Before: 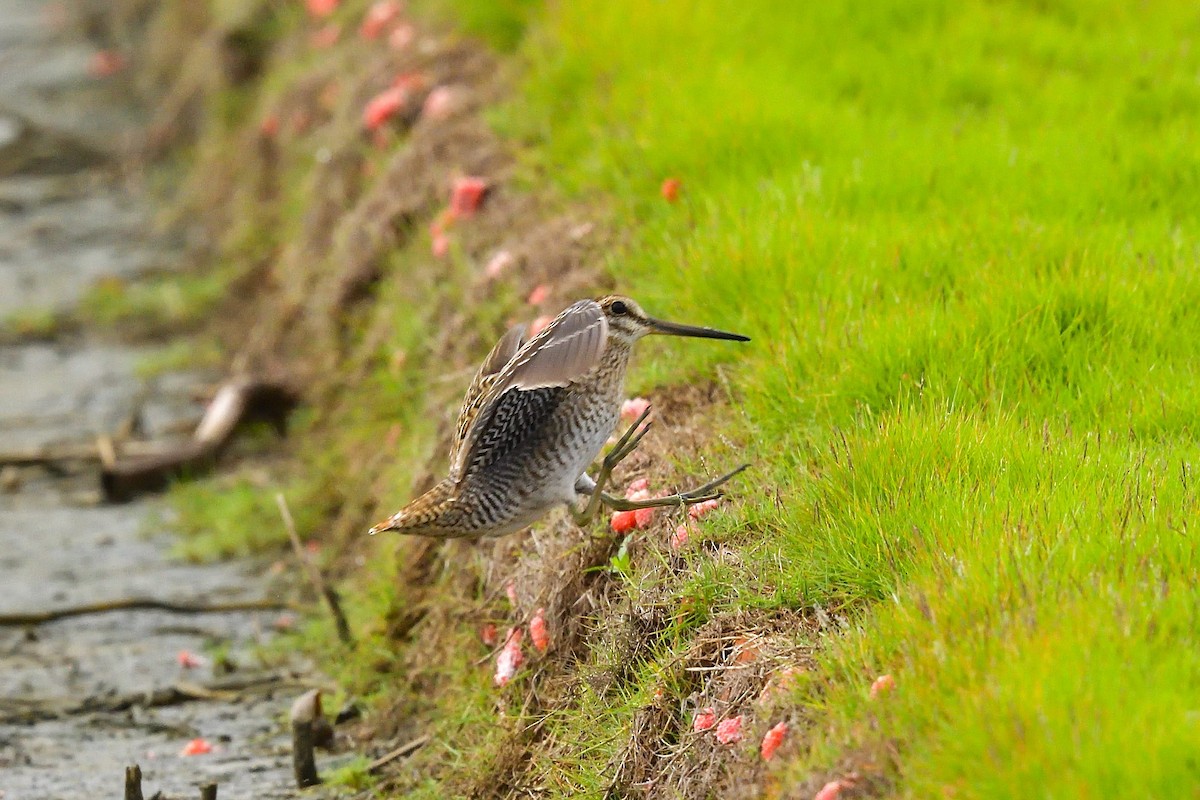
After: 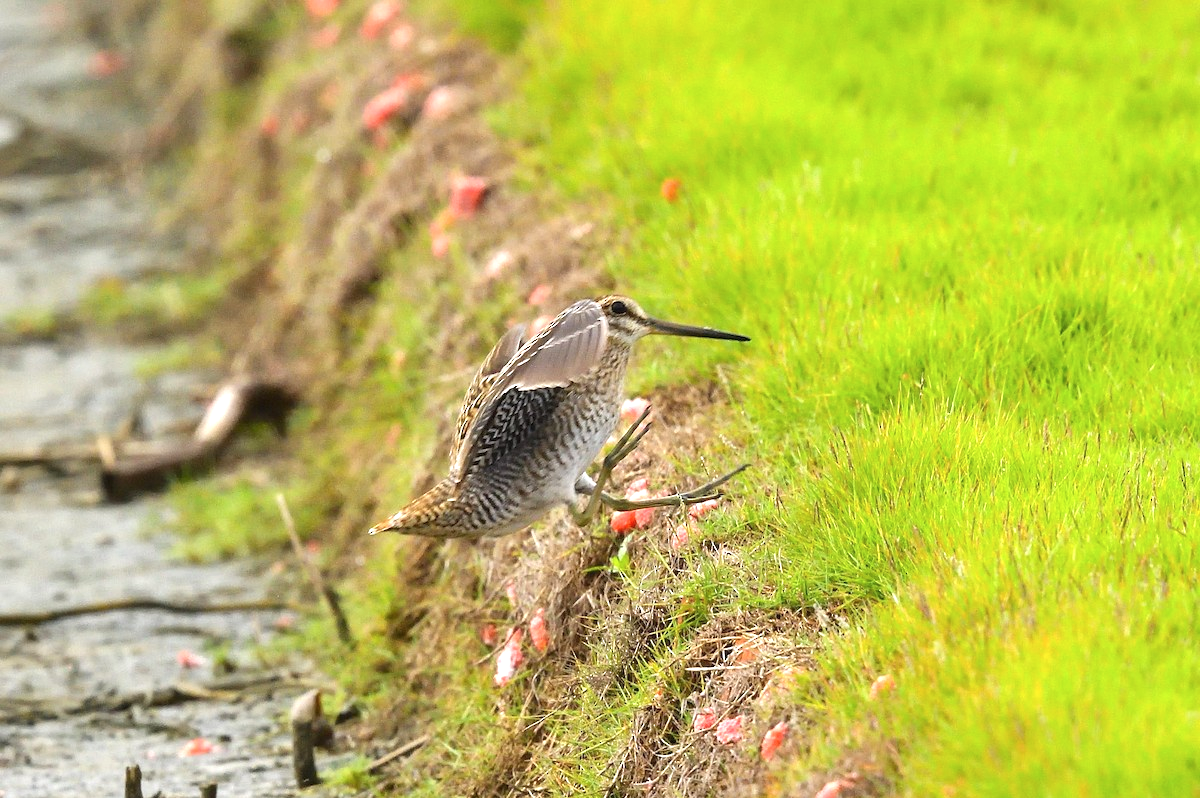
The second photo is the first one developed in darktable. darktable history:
contrast brightness saturation: contrast 0.01, saturation -0.05
crop: top 0.05%, bottom 0.098%
exposure: exposure 0.636 EV, compensate highlight preservation false
